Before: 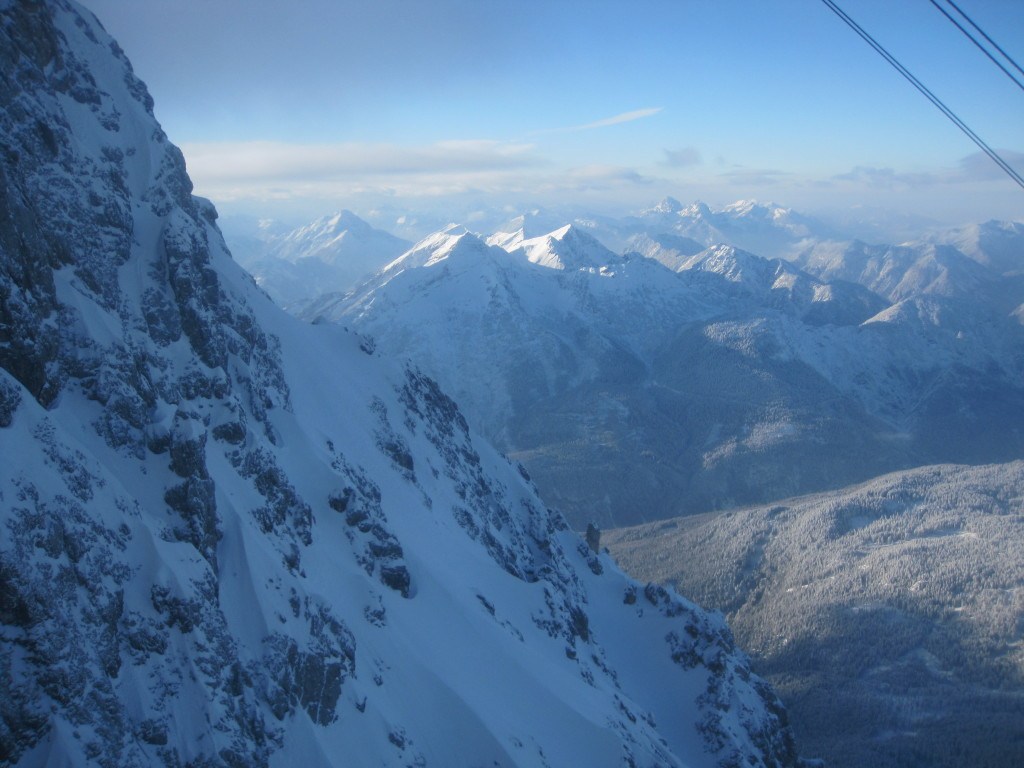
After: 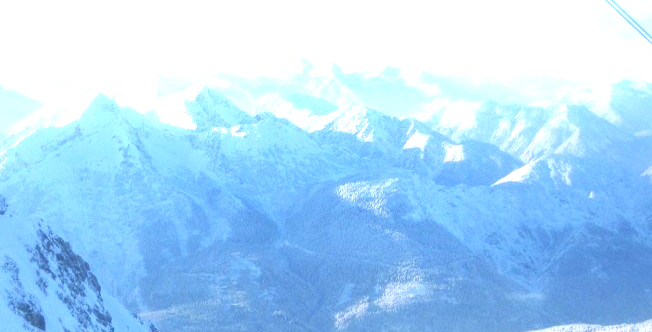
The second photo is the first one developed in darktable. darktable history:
crop: left 36.005%, top 18.293%, right 0.31%, bottom 38.444%
exposure: black level correction 0, exposure 1.741 EV, compensate exposure bias true, compensate highlight preservation false
